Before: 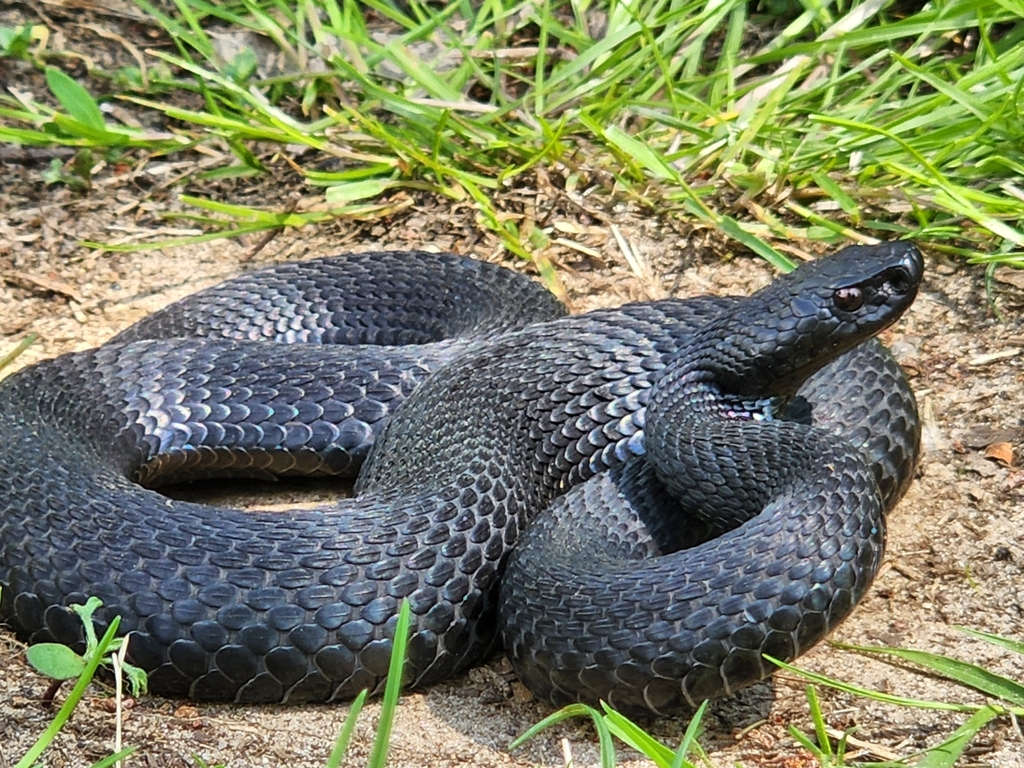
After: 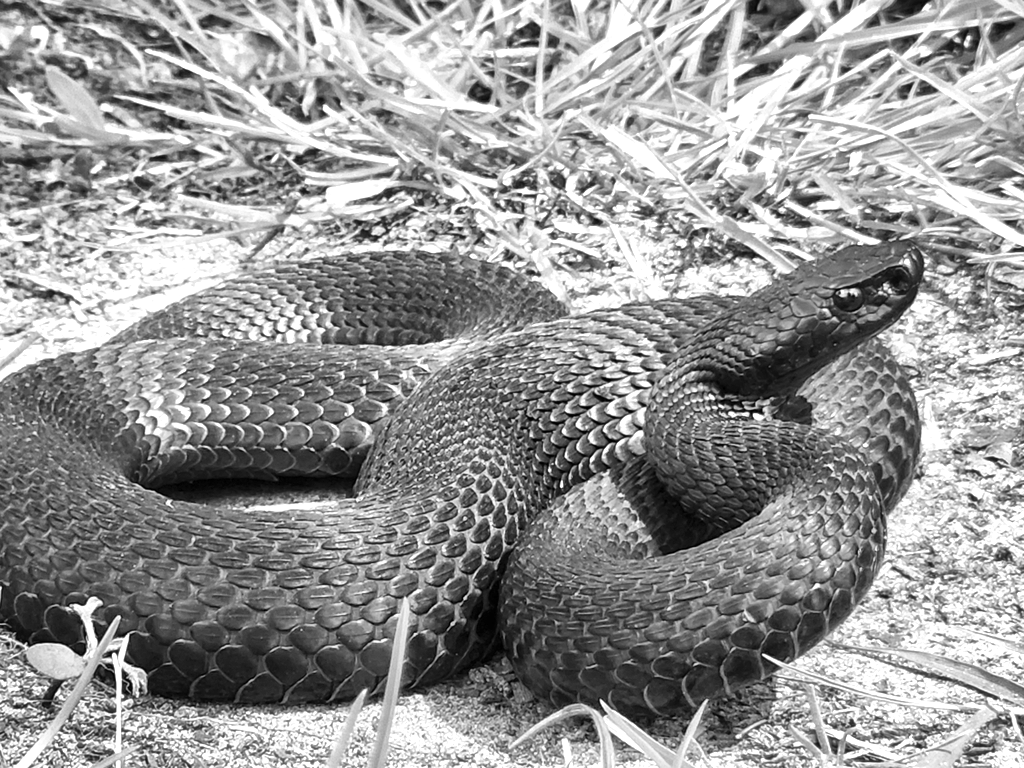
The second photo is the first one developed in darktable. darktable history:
monochrome: on, module defaults
exposure: exposure 0.6 EV, compensate highlight preservation false
white balance: red 1.045, blue 0.932
